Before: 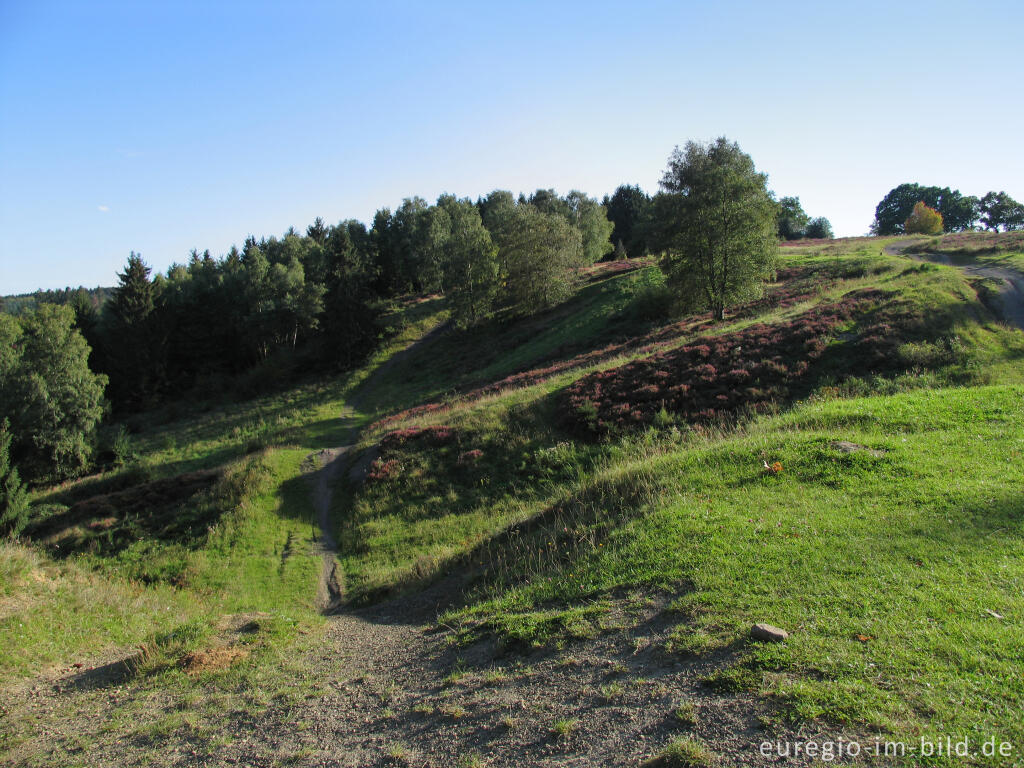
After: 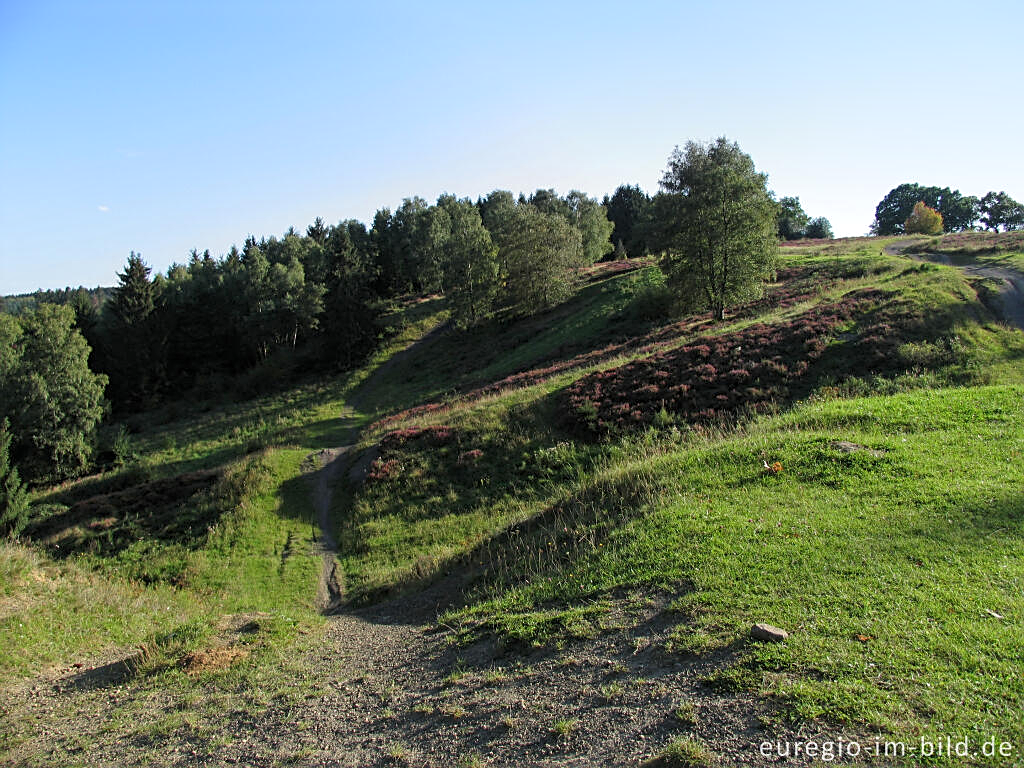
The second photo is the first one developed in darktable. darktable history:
local contrast: highlights 103%, shadows 100%, detail 119%, midtone range 0.2
shadows and highlights: shadows -24.45, highlights 50.94, soften with gaussian
sharpen: on, module defaults
